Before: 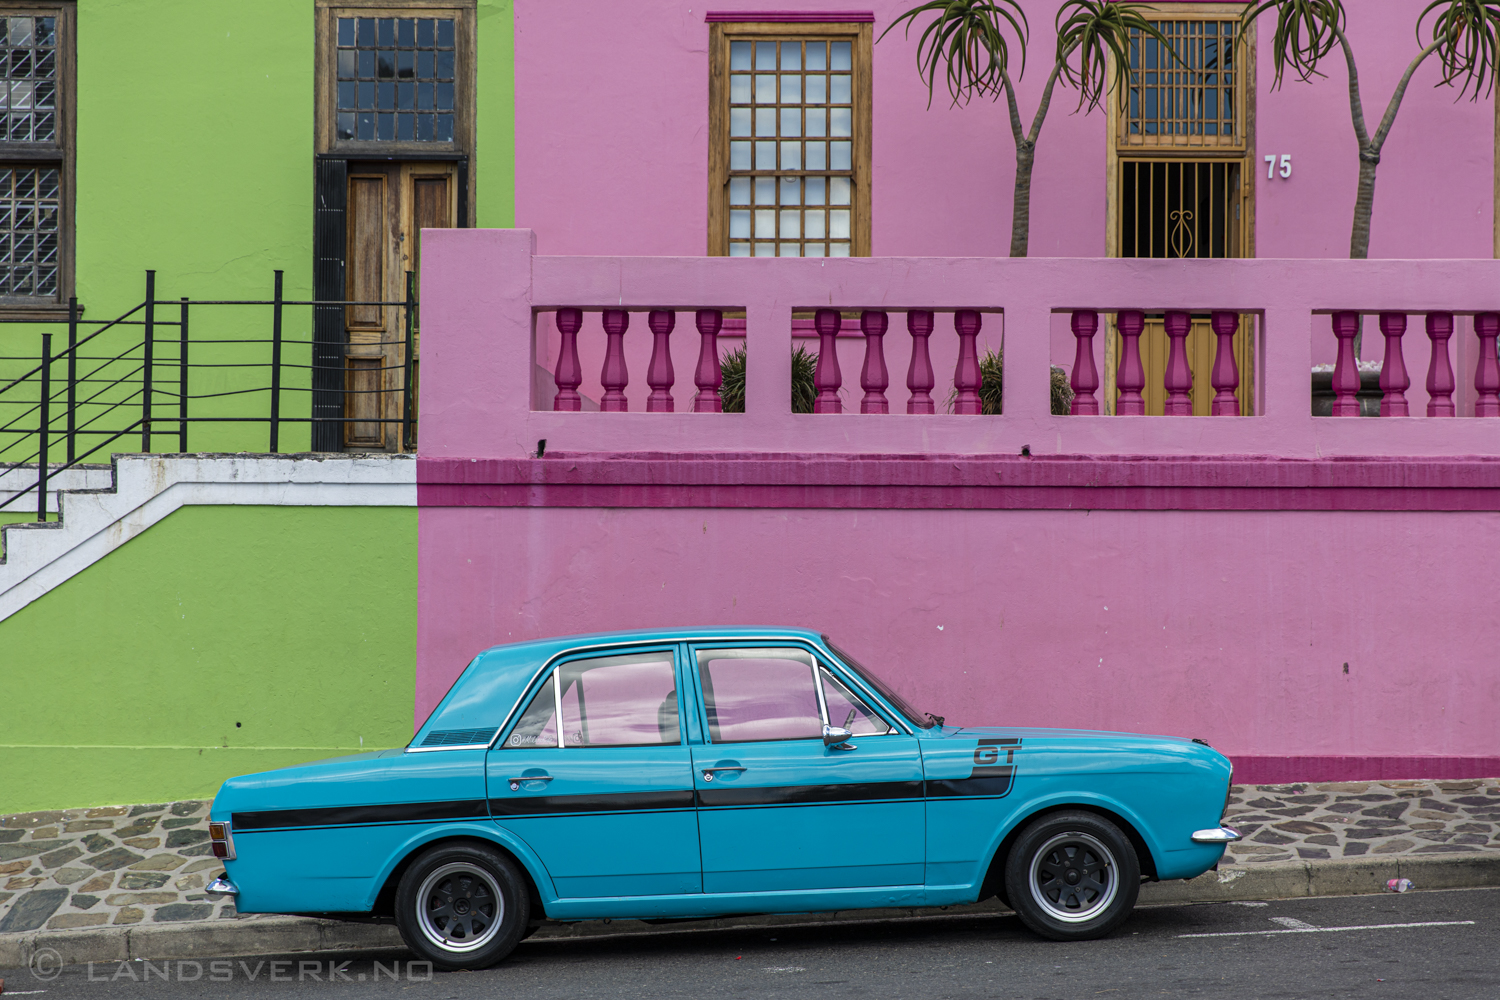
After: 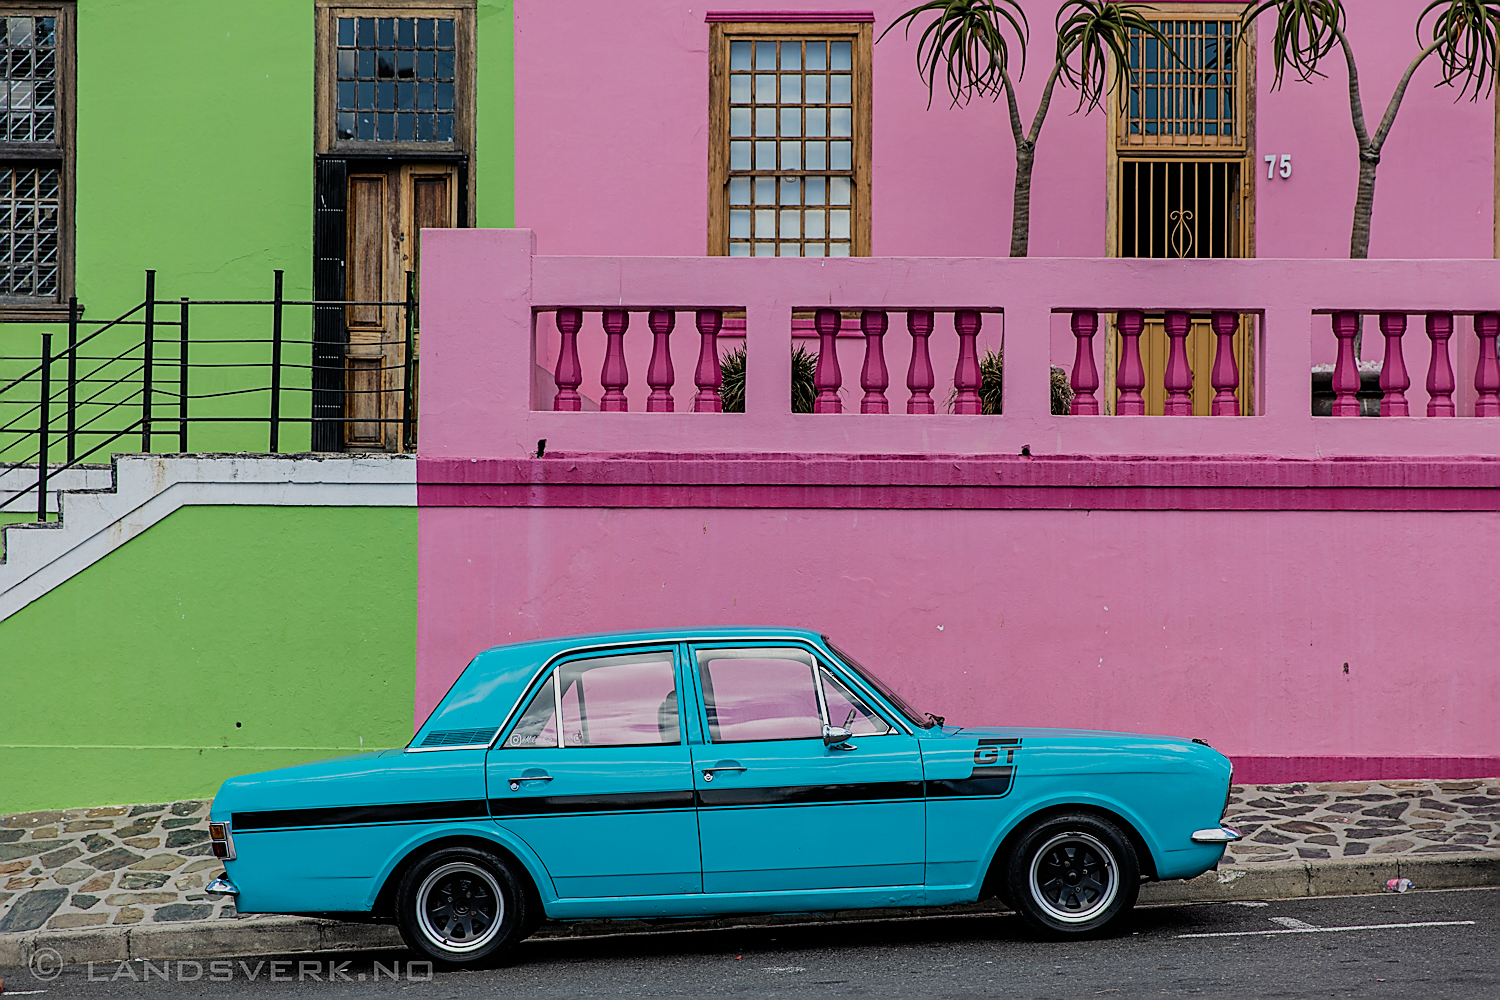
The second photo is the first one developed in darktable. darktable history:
sharpen: radius 1.4, amount 1.25, threshold 0.7
filmic rgb: black relative exposure -7.65 EV, white relative exposure 4.56 EV, hardness 3.61, contrast 1.05
